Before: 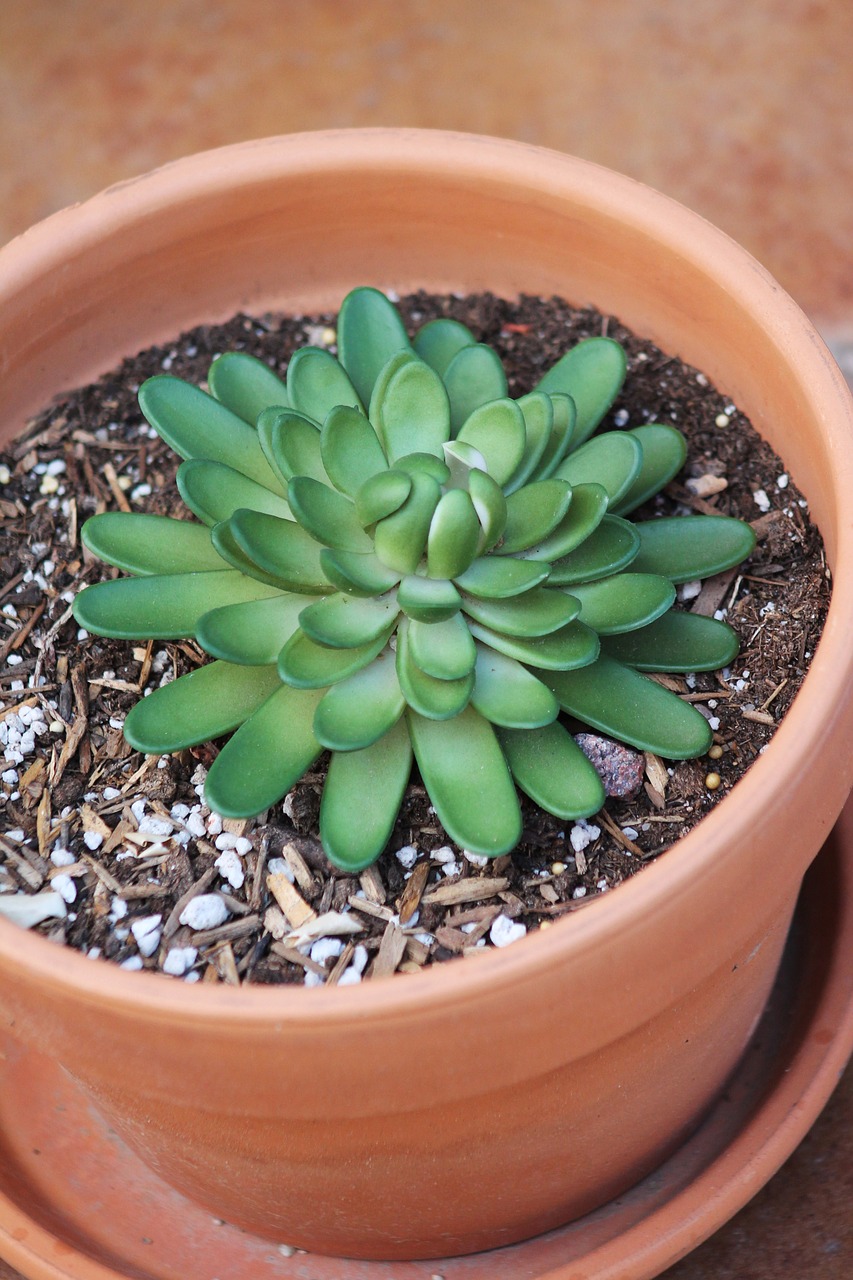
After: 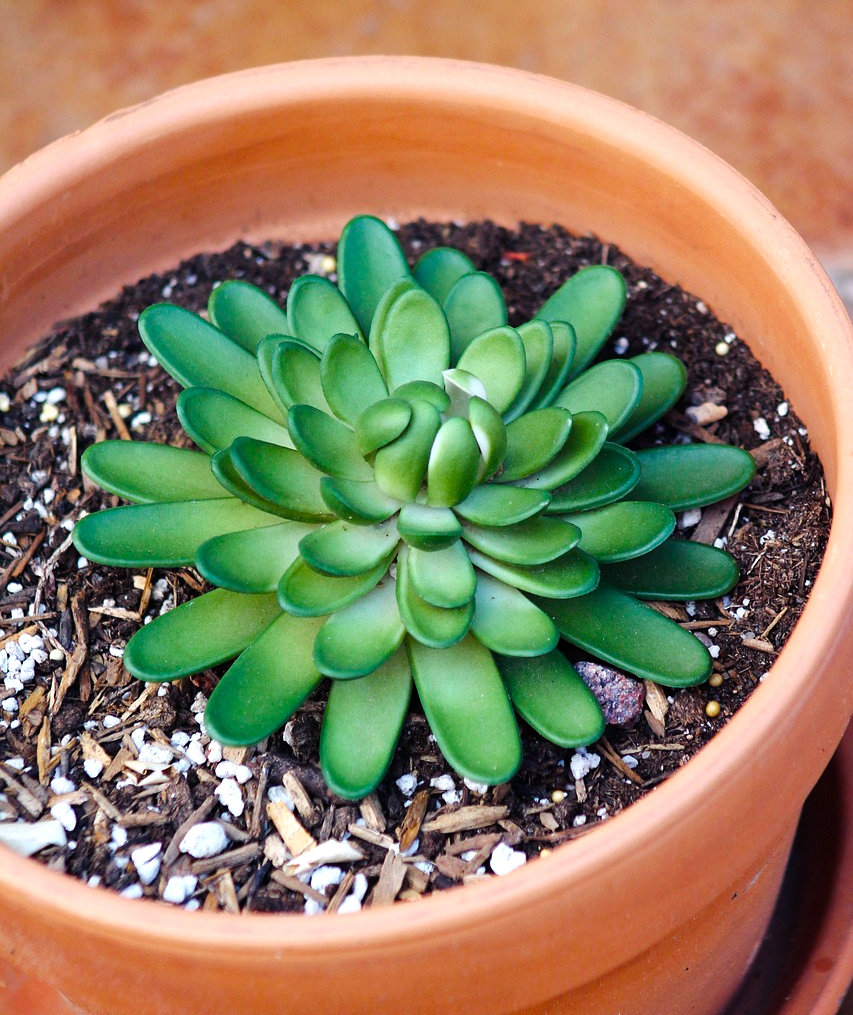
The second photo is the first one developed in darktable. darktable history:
exposure: exposure 0.202 EV, compensate highlight preservation false
crop and rotate: top 5.665%, bottom 14.967%
color balance rgb: shadows lift › luminance -21.332%, shadows lift › chroma 6.604%, shadows lift › hue 266.97°, power › luminance -14.947%, perceptual saturation grading › global saturation 23.304%, perceptual saturation grading › highlights -23.523%, perceptual saturation grading › mid-tones 23.841%, perceptual saturation grading › shadows 40.514%, perceptual brilliance grading › highlights 5.931%, perceptual brilliance grading › mid-tones 16.008%, perceptual brilliance grading › shadows -5.55%, global vibrance 20%
